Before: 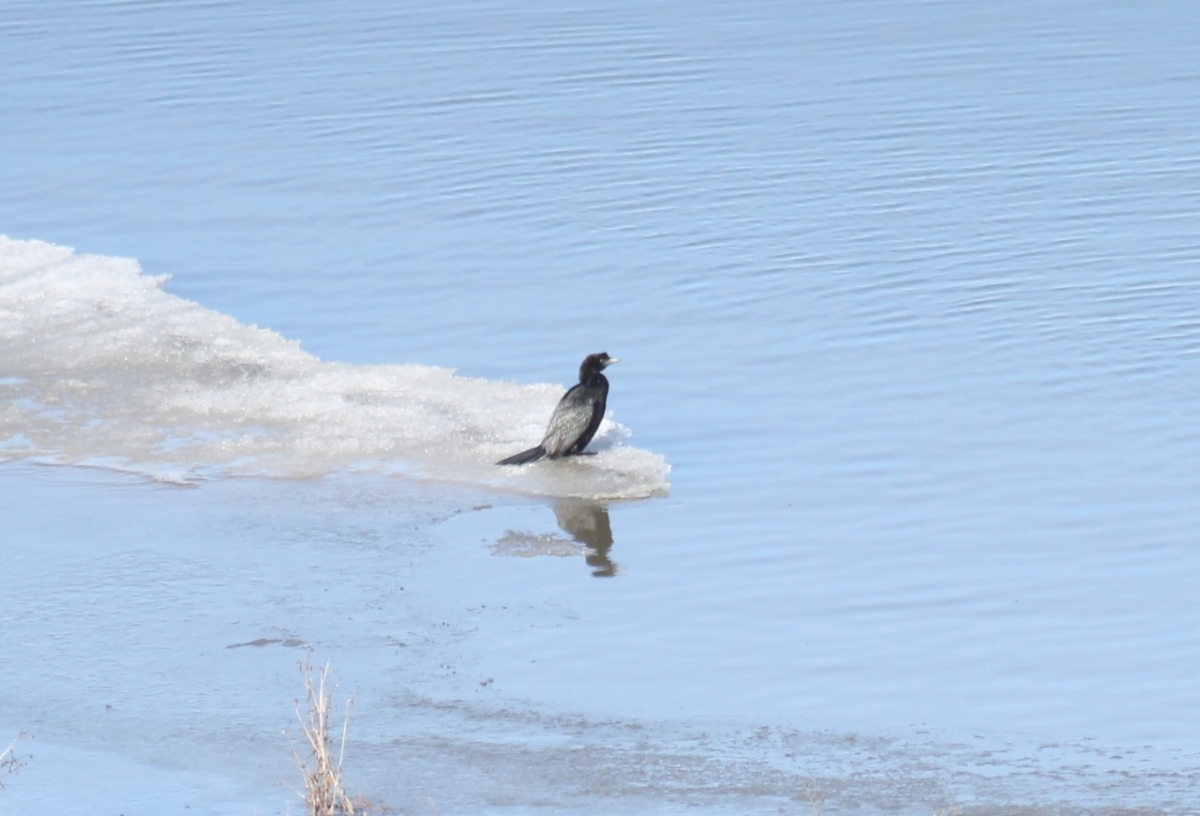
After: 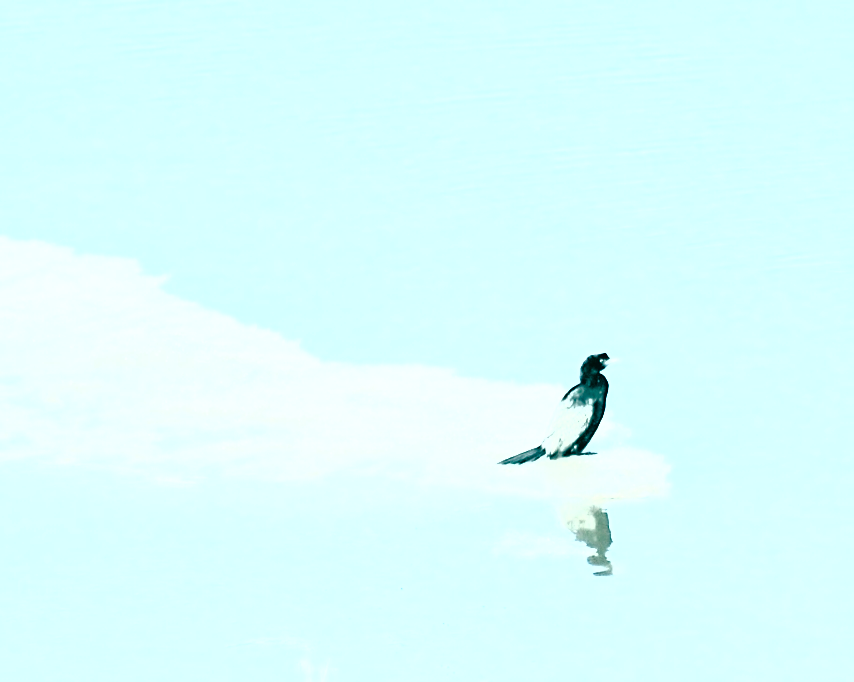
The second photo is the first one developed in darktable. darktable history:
tone equalizer: -7 EV 0.155 EV, -6 EV 0.609 EV, -5 EV 1.16 EV, -4 EV 1.31 EV, -3 EV 1.13 EV, -2 EV 0.6 EV, -1 EV 0.153 EV
color balance rgb: power › chroma 0.661%, power › hue 60°, global offset › luminance -0.522%, global offset › chroma 0.904%, global offset › hue 176°, perceptual saturation grading › global saturation 44.374%, perceptual saturation grading › highlights -25.806%, perceptual saturation grading › shadows 49.577%, perceptual brilliance grading › highlights 11.045%, perceptual brilliance grading › shadows -10.629%, global vibrance 20%
tone curve: curves: ch0 [(0, 0) (0.003, 0.01) (0.011, 0.011) (0.025, 0.008) (0.044, 0.007) (0.069, 0.006) (0.1, 0.005) (0.136, 0.015) (0.177, 0.094) (0.224, 0.241) (0.277, 0.369) (0.335, 0.5) (0.399, 0.648) (0.468, 0.811) (0.543, 0.975) (0.623, 0.989) (0.709, 0.989) (0.801, 0.99) (0.898, 0.99) (1, 1)], color space Lab, independent channels, preserve colors none
sharpen: on, module defaults
local contrast: mode bilateral grid, contrast 100, coarseness 100, detail 93%, midtone range 0.2
contrast brightness saturation: contrast 0.097, saturation -0.357
crop: right 28.792%, bottom 16.378%
